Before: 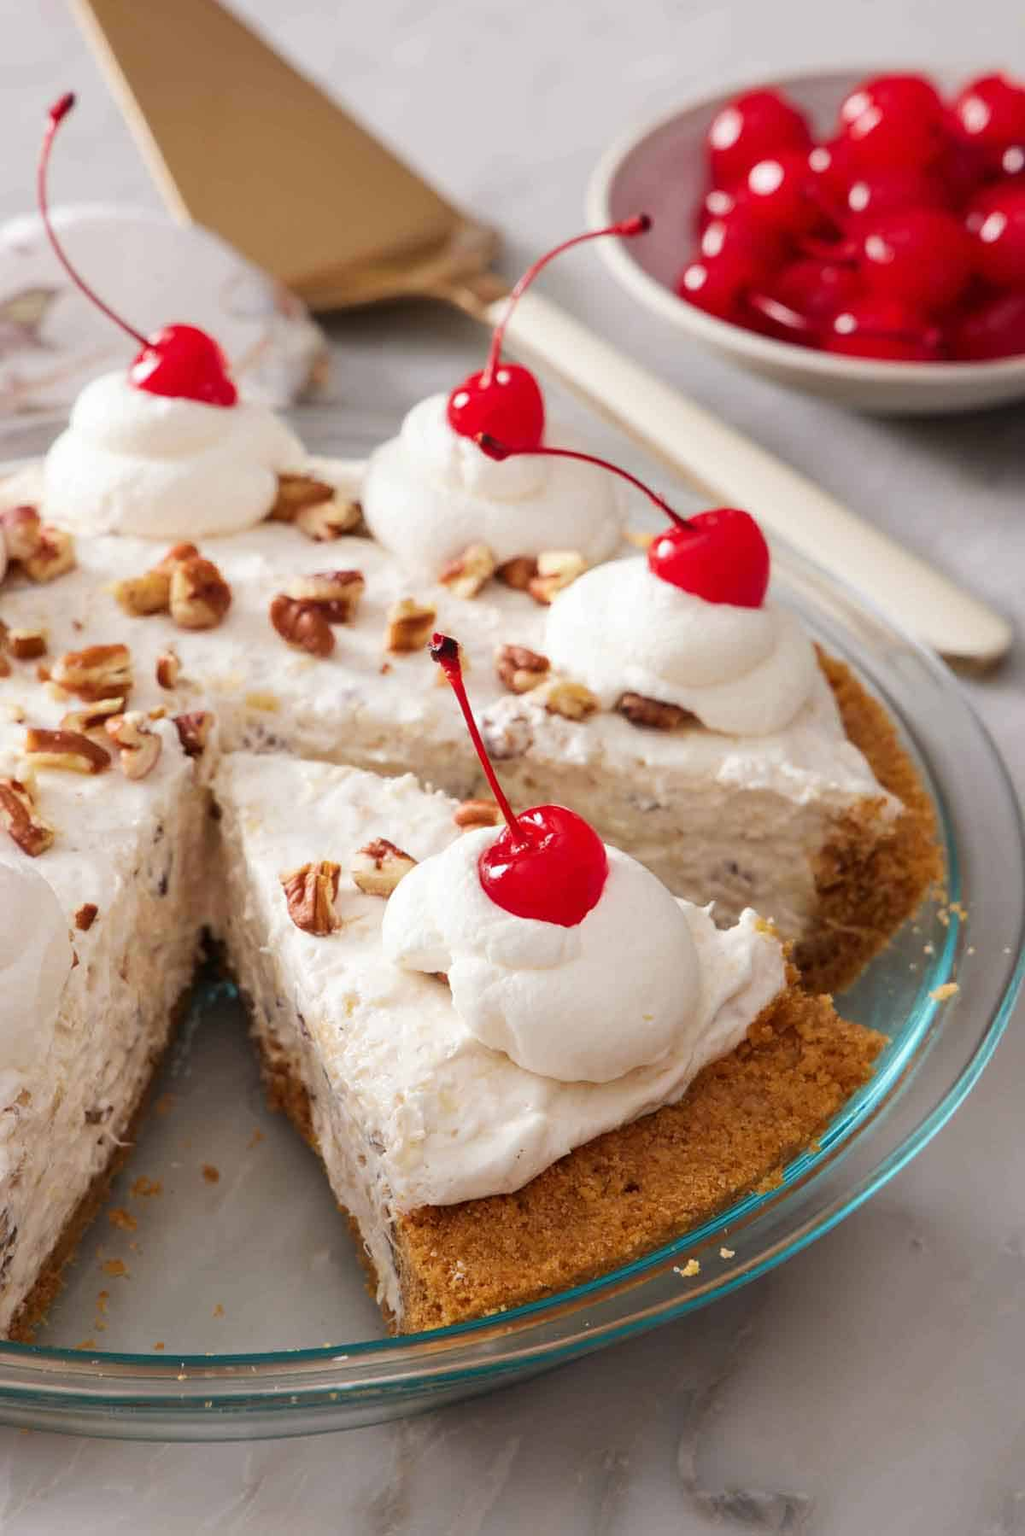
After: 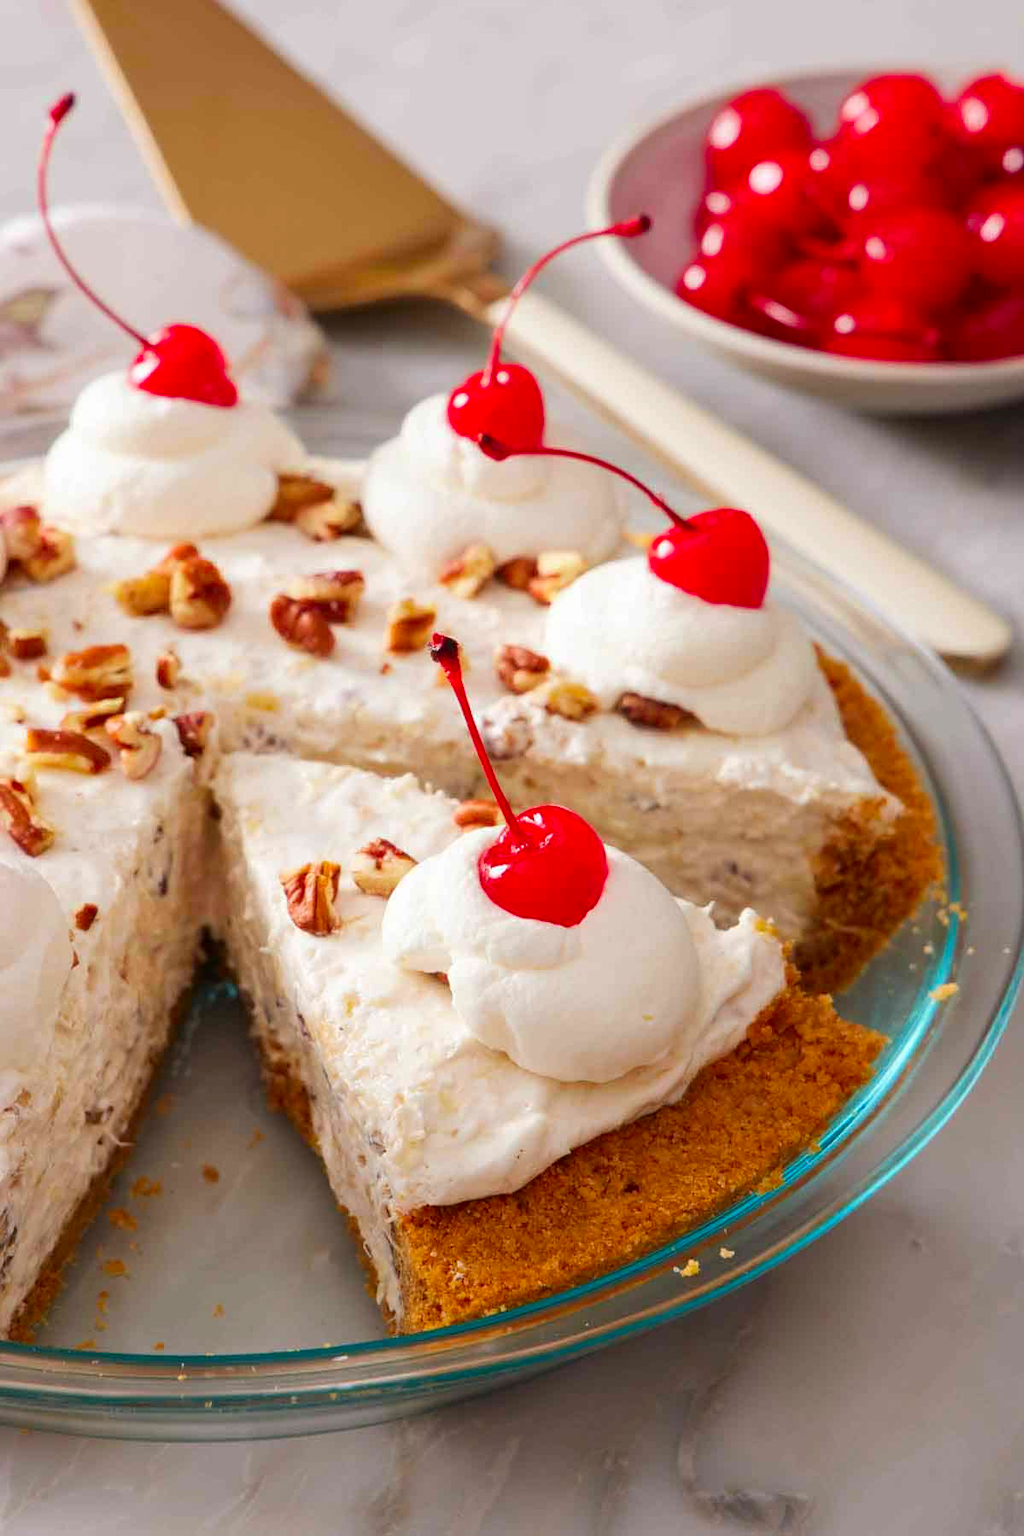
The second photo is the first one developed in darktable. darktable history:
color correction: highlights b* -0.047, saturation 1.37
